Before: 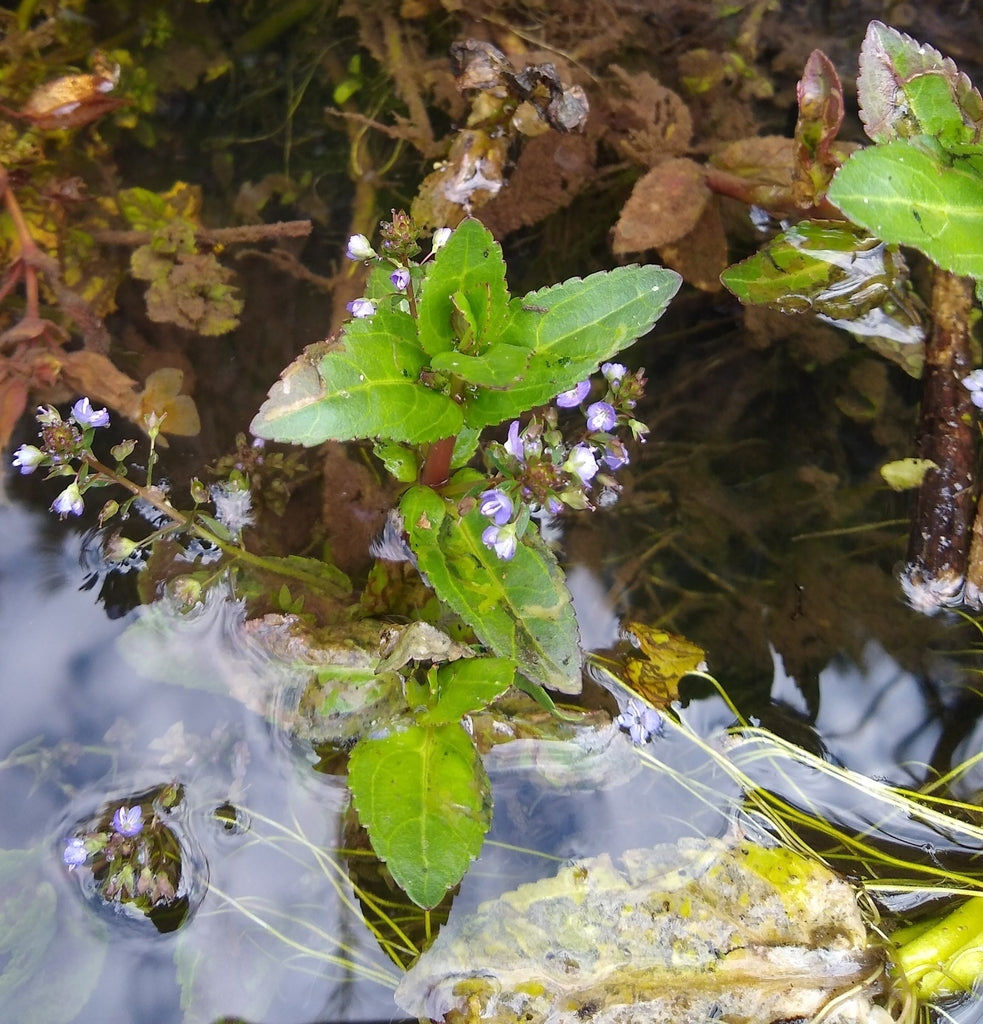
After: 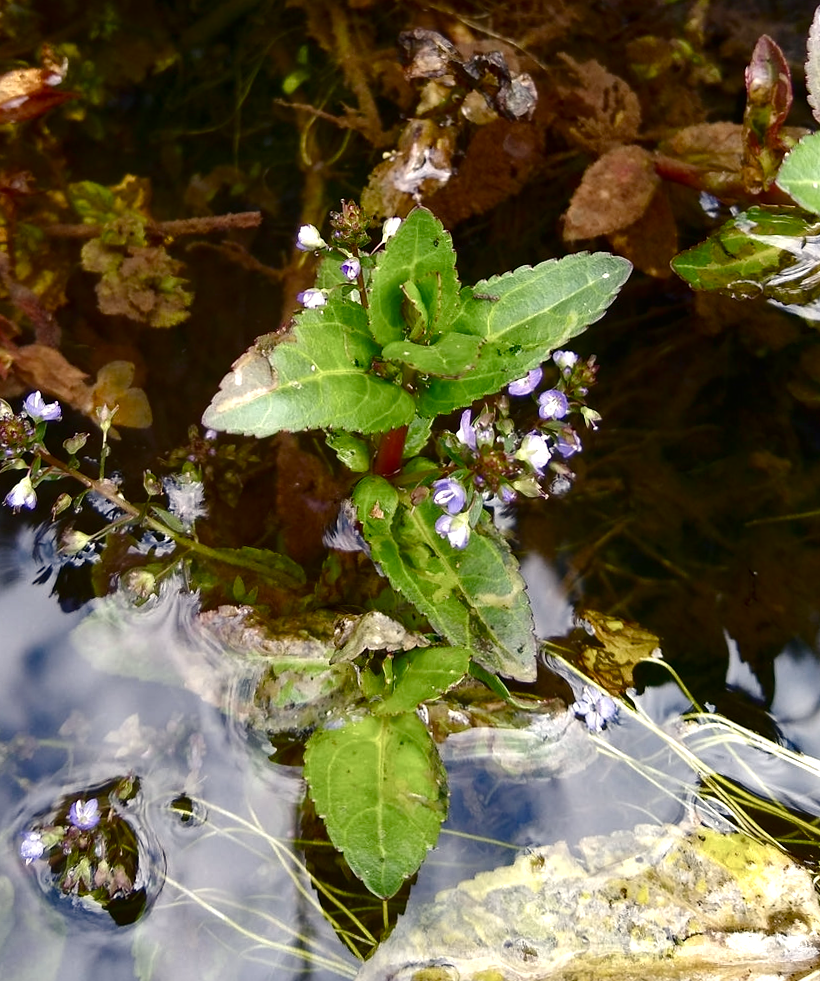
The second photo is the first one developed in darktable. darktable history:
tone equalizer: -8 EV -0.759 EV, -7 EV -0.725 EV, -6 EV -0.629 EV, -5 EV -0.405 EV, -3 EV 0.395 EV, -2 EV 0.6 EV, -1 EV 0.683 EV, +0 EV 0.776 EV, edges refinement/feathering 500, mask exposure compensation -1.57 EV, preserve details no
contrast brightness saturation: brightness -0.218, saturation 0.08
color balance rgb: highlights gain › chroma 2.997%, highlights gain › hue 78.44°, perceptual saturation grading › global saturation 20%, perceptual saturation grading › highlights -49.51%, perceptual saturation grading › shadows 24.816%, contrast -9.748%
crop and rotate: angle 0.646°, left 4.329%, top 0.562%, right 11.236%, bottom 2.462%
